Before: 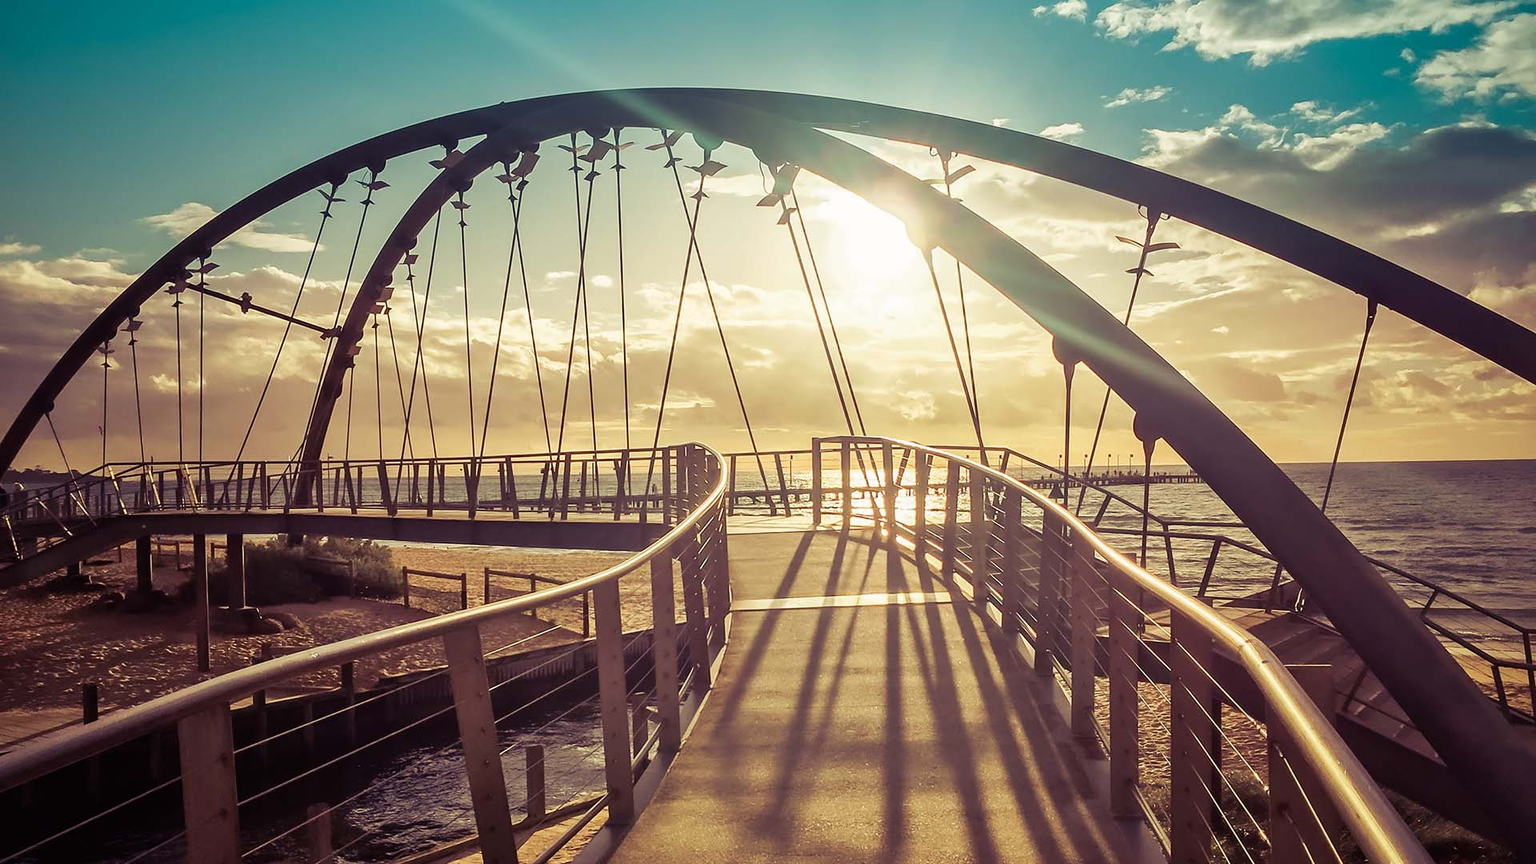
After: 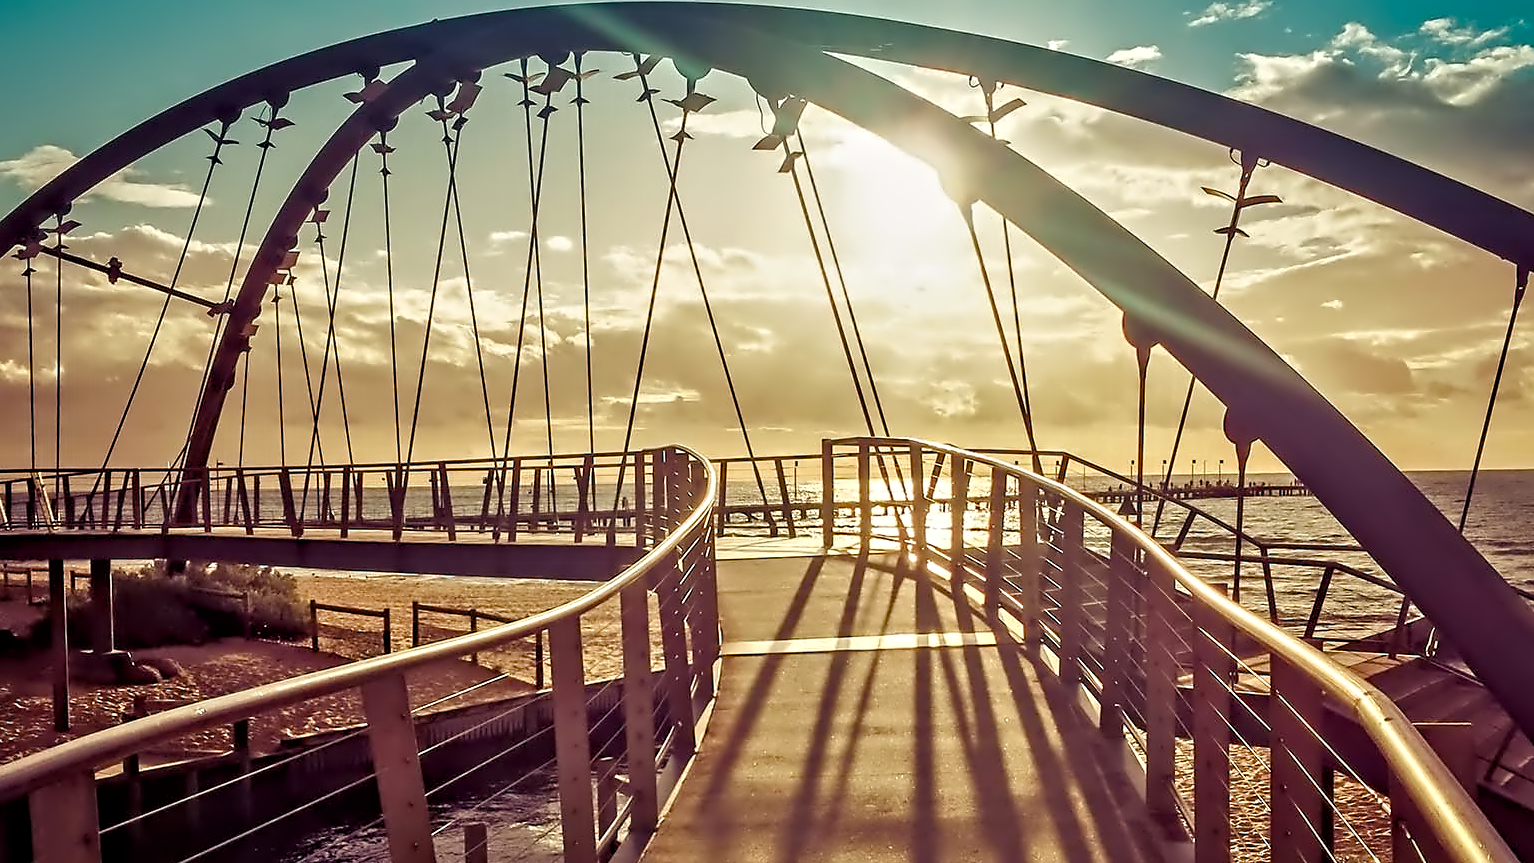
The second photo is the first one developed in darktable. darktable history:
crop and rotate: left 10.071%, top 10.071%, right 10.02%, bottom 10.02%
shadows and highlights: shadows 25, white point adjustment -3, highlights -30
color balance rgb: perceptual saturation grading › global saturation 20%, perceptual saturation grading › highlights -25%, perceptual saturation grading › shadows 50%
contrast equalizer: octaves 7, y [[0.5, 0.542, 0.583, 0.625, 0.667, 0.708], [0.5 ×6], [0.5 ×6], [0, 0.033, 0.067, 0.1, 0.133, 0.167], [0, 0.05, 0.1, 0.15, 0.2, 0.25]]
